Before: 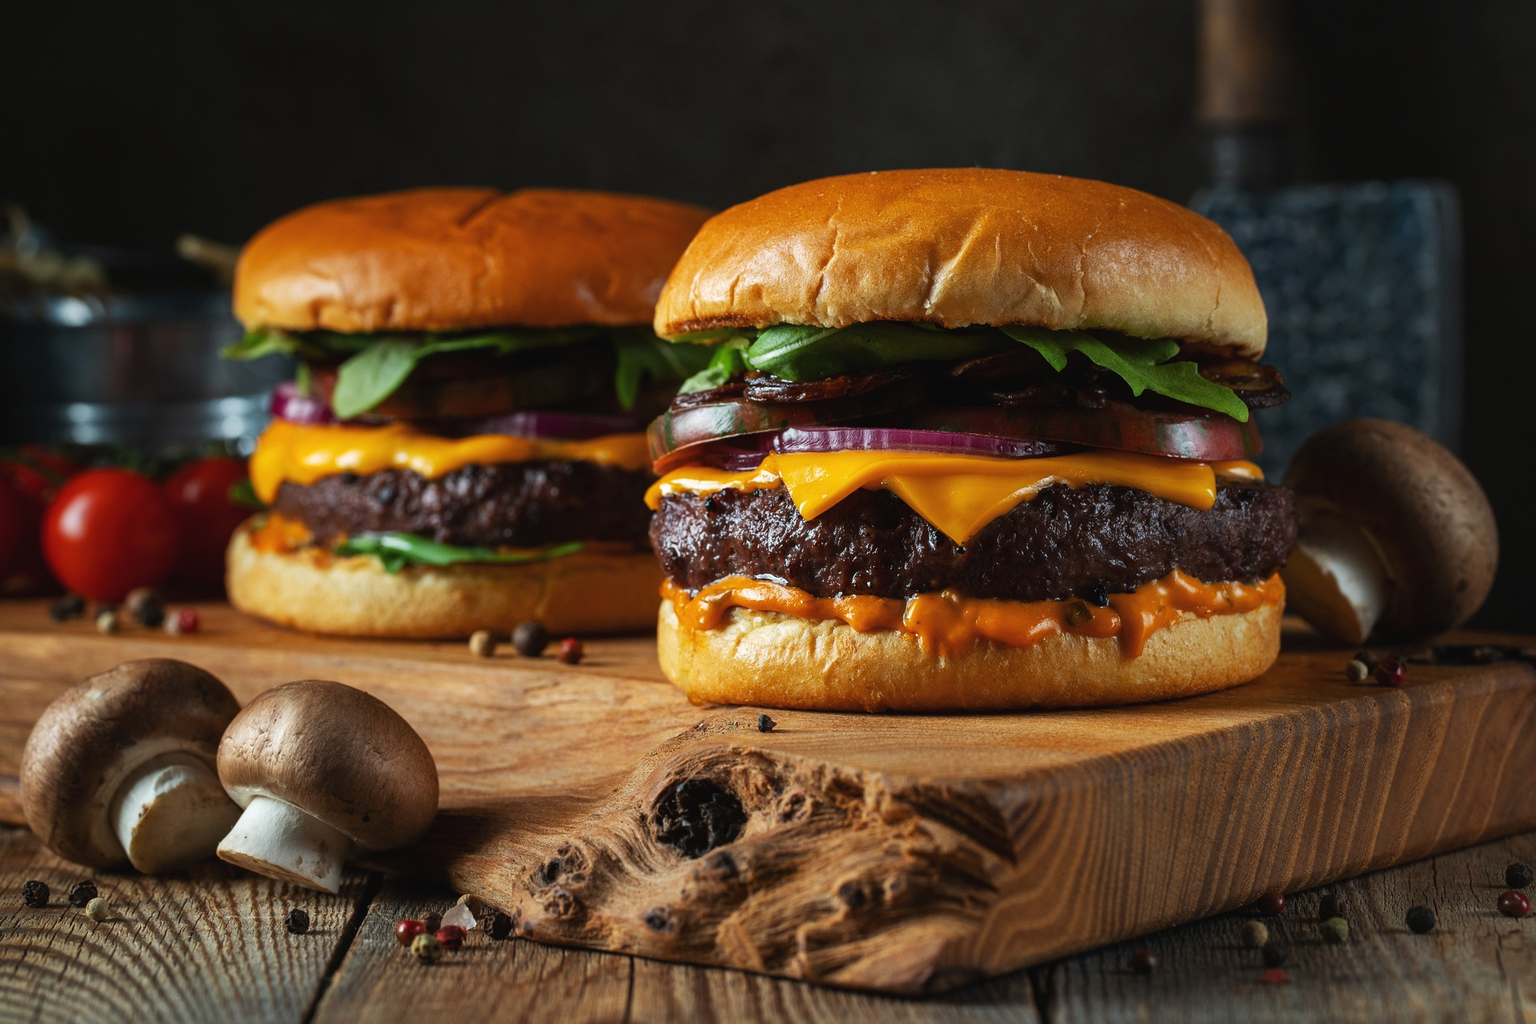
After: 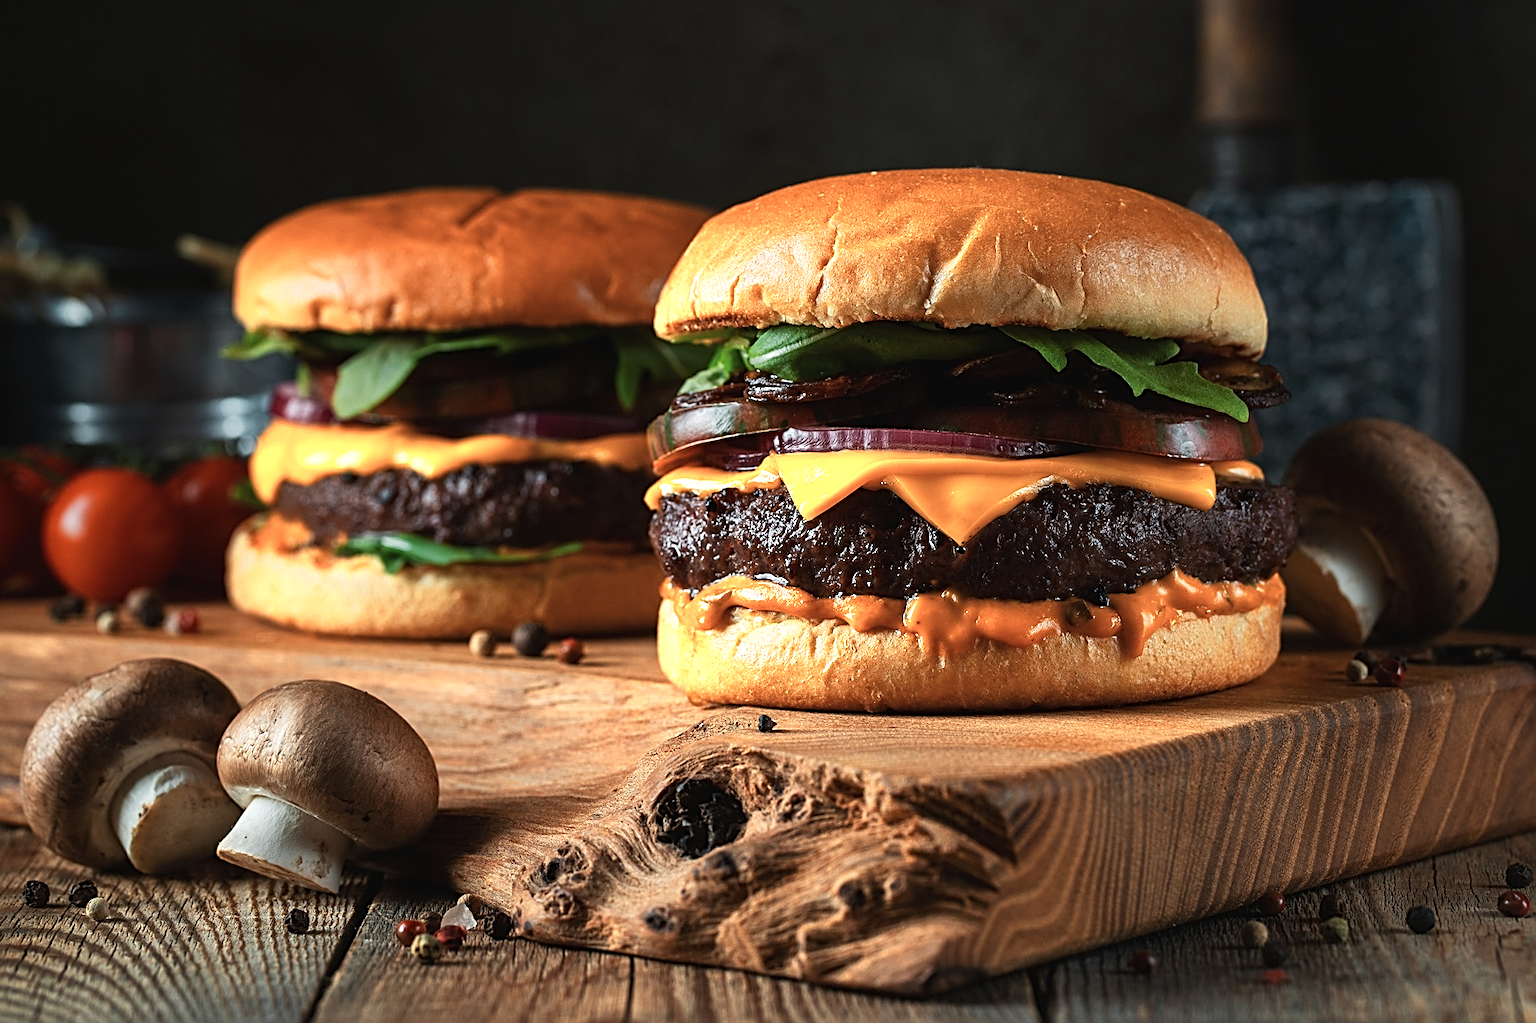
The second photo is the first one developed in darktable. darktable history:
sharpen: radius 2.817, amount 0.715
color zones: curves: ch0 [(0.018, 0.548) (0.224, 0.64) (0.425, 0.447) (0.675, 0.575) (0.732, 0.579)]; ch1 [(0.066, 0.487) (0.25, 0.5) (0.404, 0.43) (0.75, 0.421) (0.956, 0.421)]; ch2 [(0.044, 0.561) (0.215, 0.465) (0.399, 0.544) (0.465, 0.548) (0.614, 0.447) (0.724, 0.43) (0.882, 0.623) (0.956, 0.632)]
